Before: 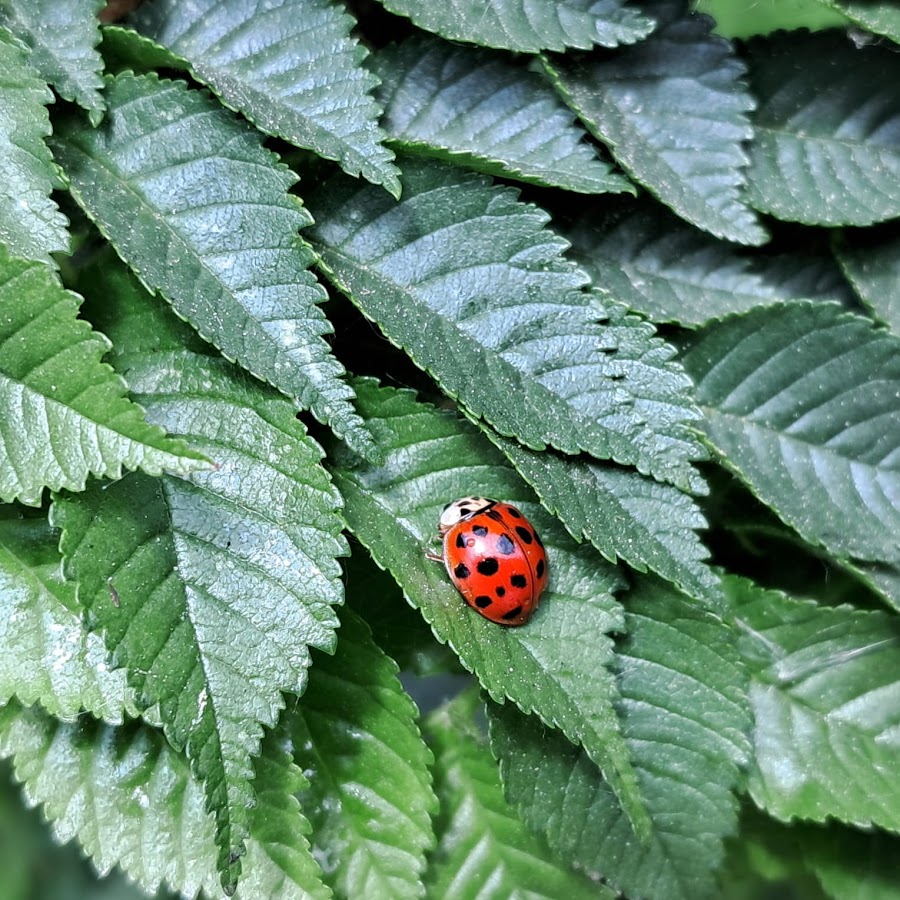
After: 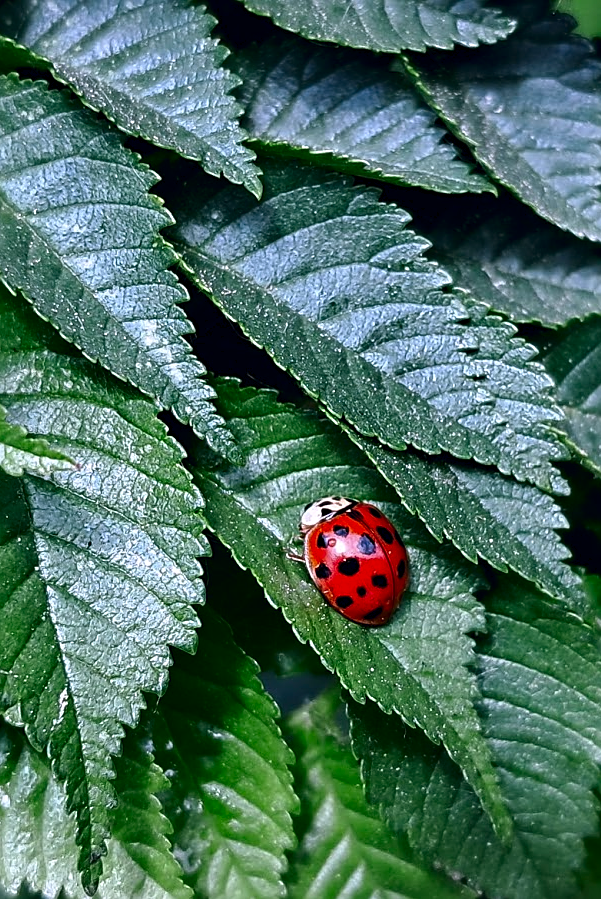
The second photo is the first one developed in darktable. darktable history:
crop and rotate: left 15.516%, right 17.694%
sharpen: on, module defaults
color balance rgb: highlights gain › chroma 2.022%, highlights gain › hue 287.84°, global offset › chroma 0.057%, global offset › hue 253.39°, perceptual saturation grading › global saturation 0.283%, global vibrance 1.492%, saturation formula JzAzBz (2021)
contrast brightness saturation: contrast 0.1, brightness -0.258, saturation 0.146
exposure: compensate highlight preservation false
